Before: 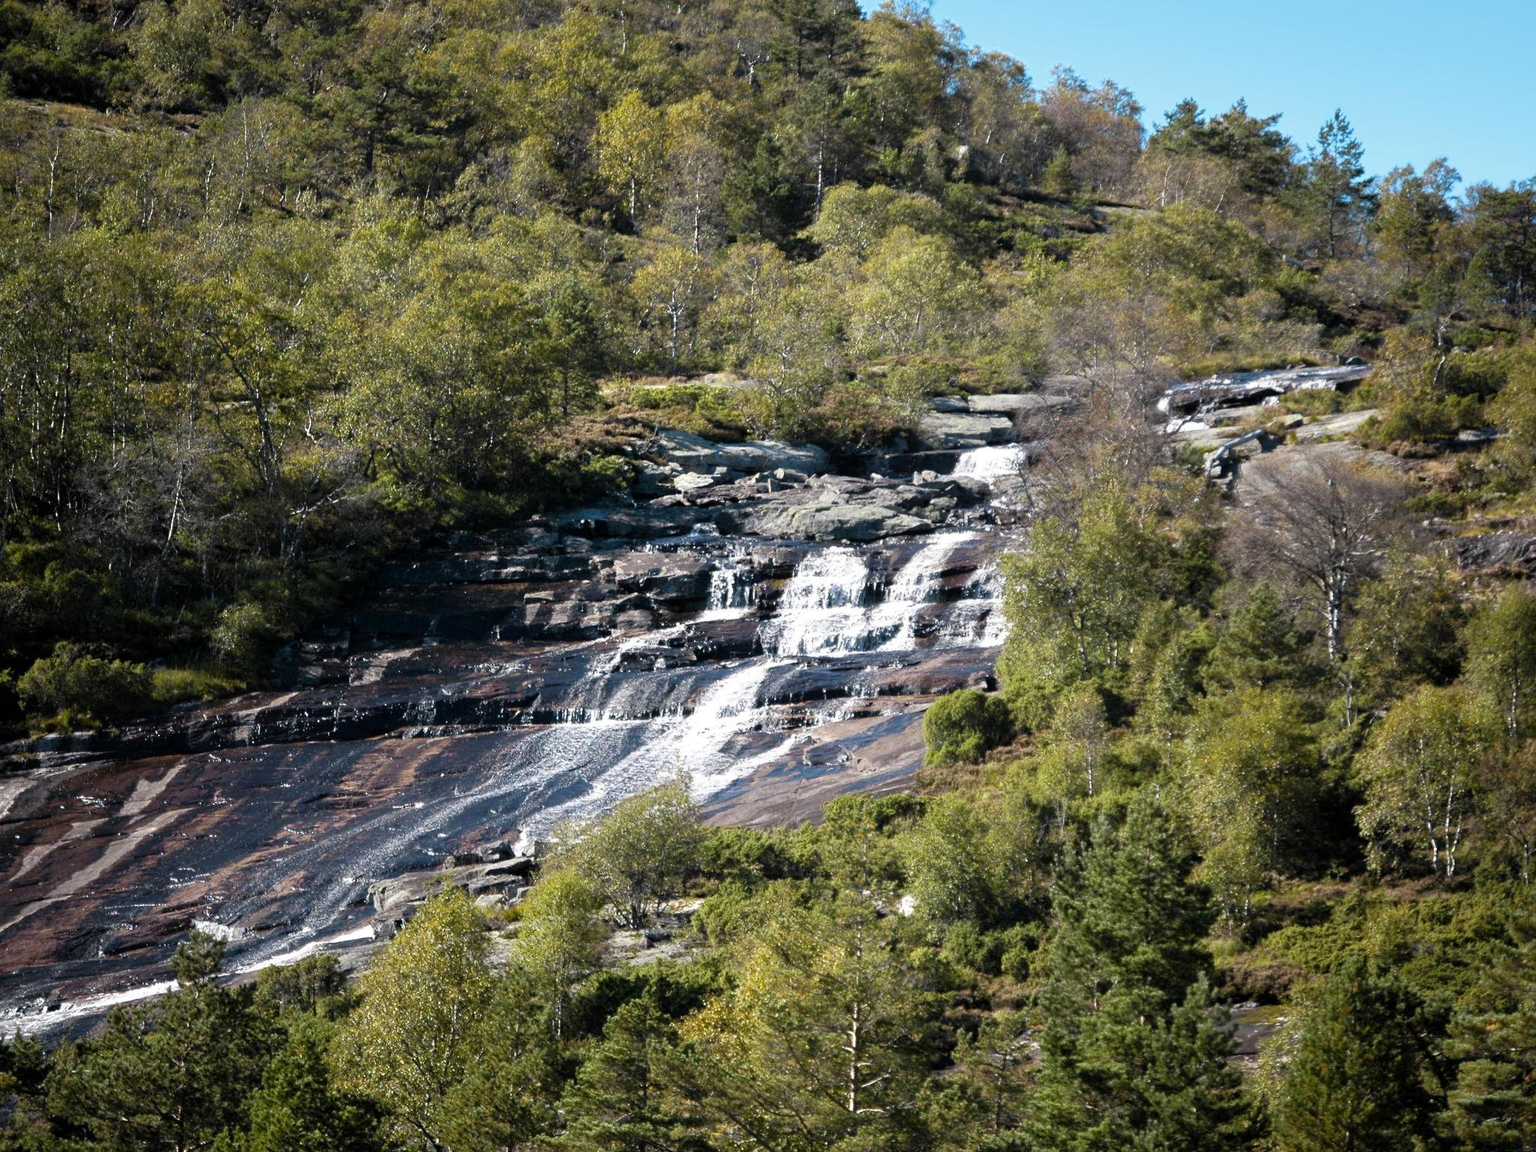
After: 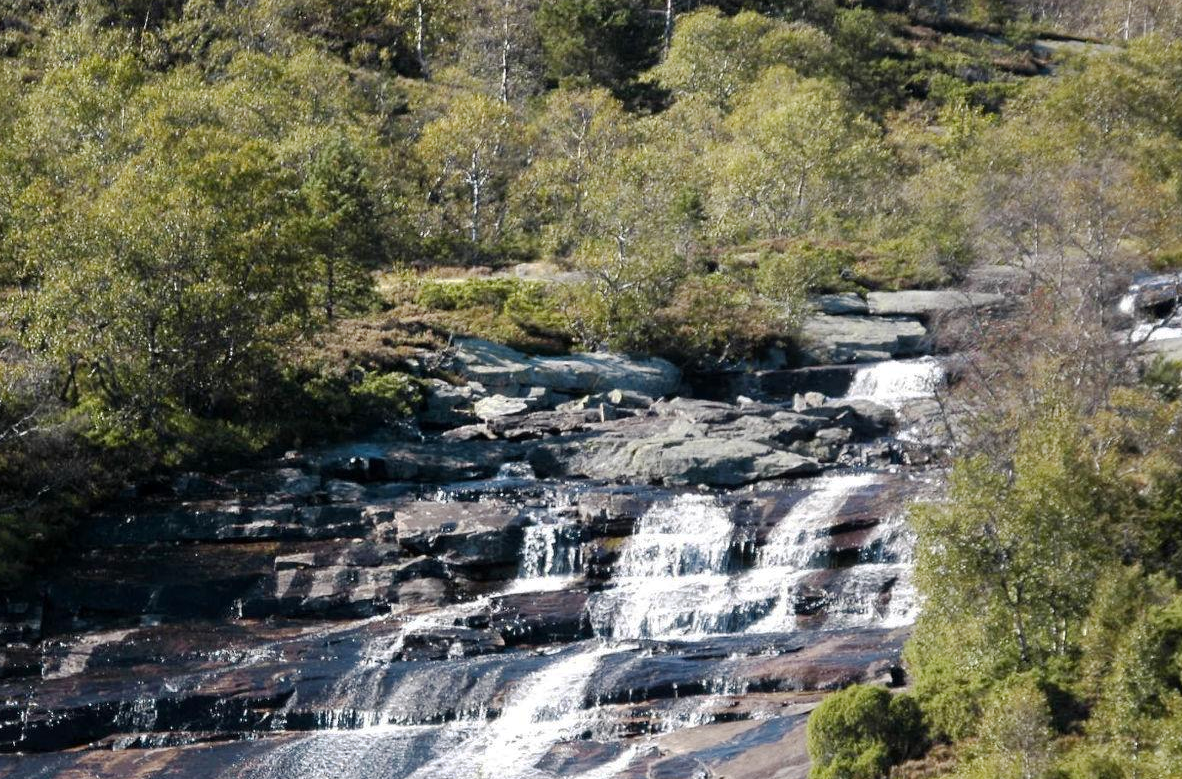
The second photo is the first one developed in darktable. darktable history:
crop: left 20.732%, top 15.329%, right 21.511%, bottom 33.943%
base curve: curves: ch0 [(0, 0) (0.235, 0.266) (0.503, 0.496) (0.786, 0.72) (1, 1)], preserve colors none
